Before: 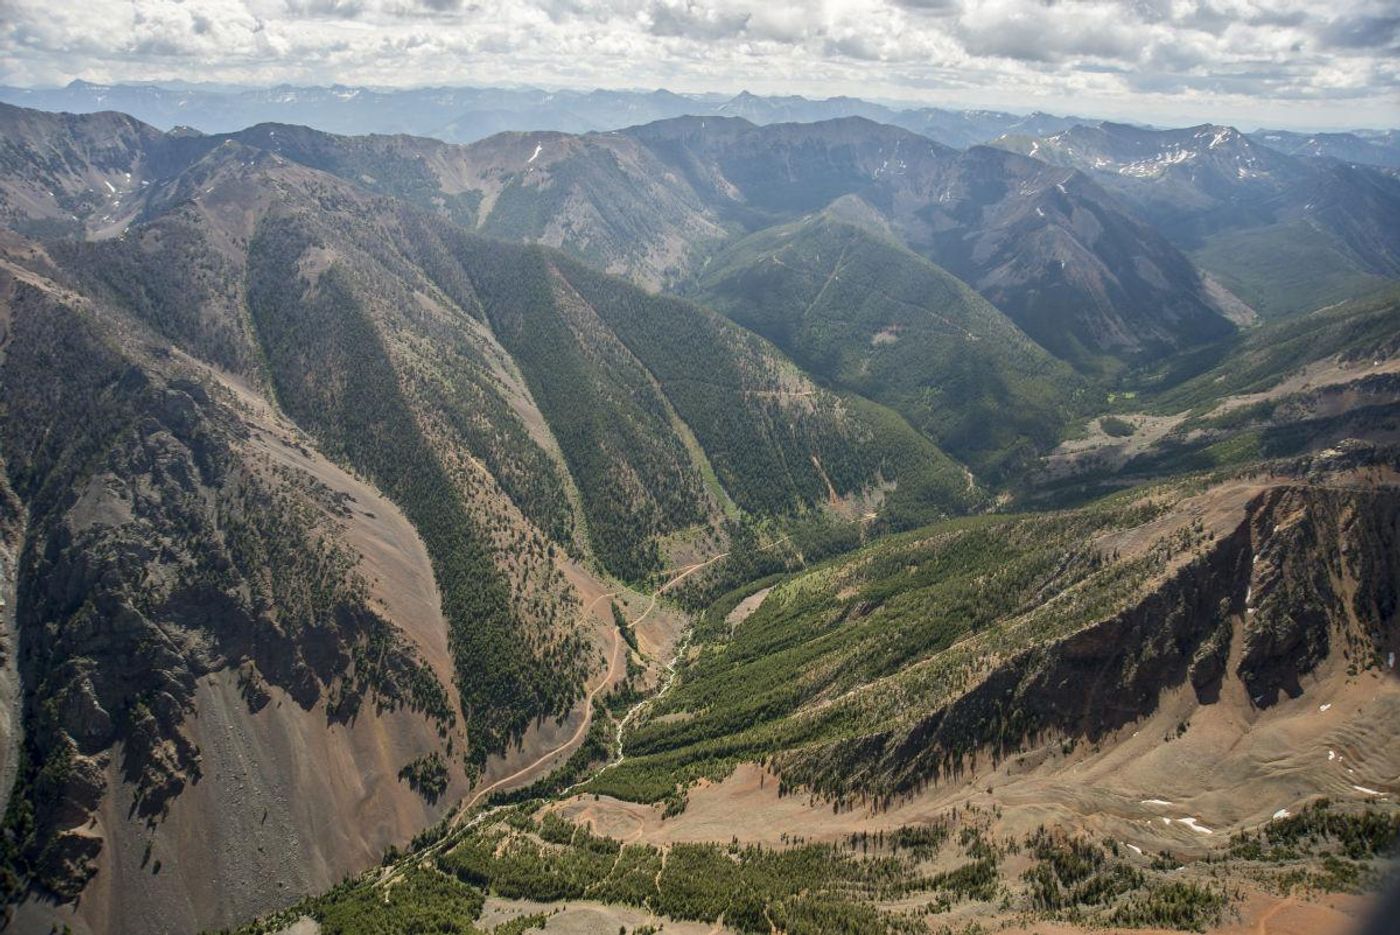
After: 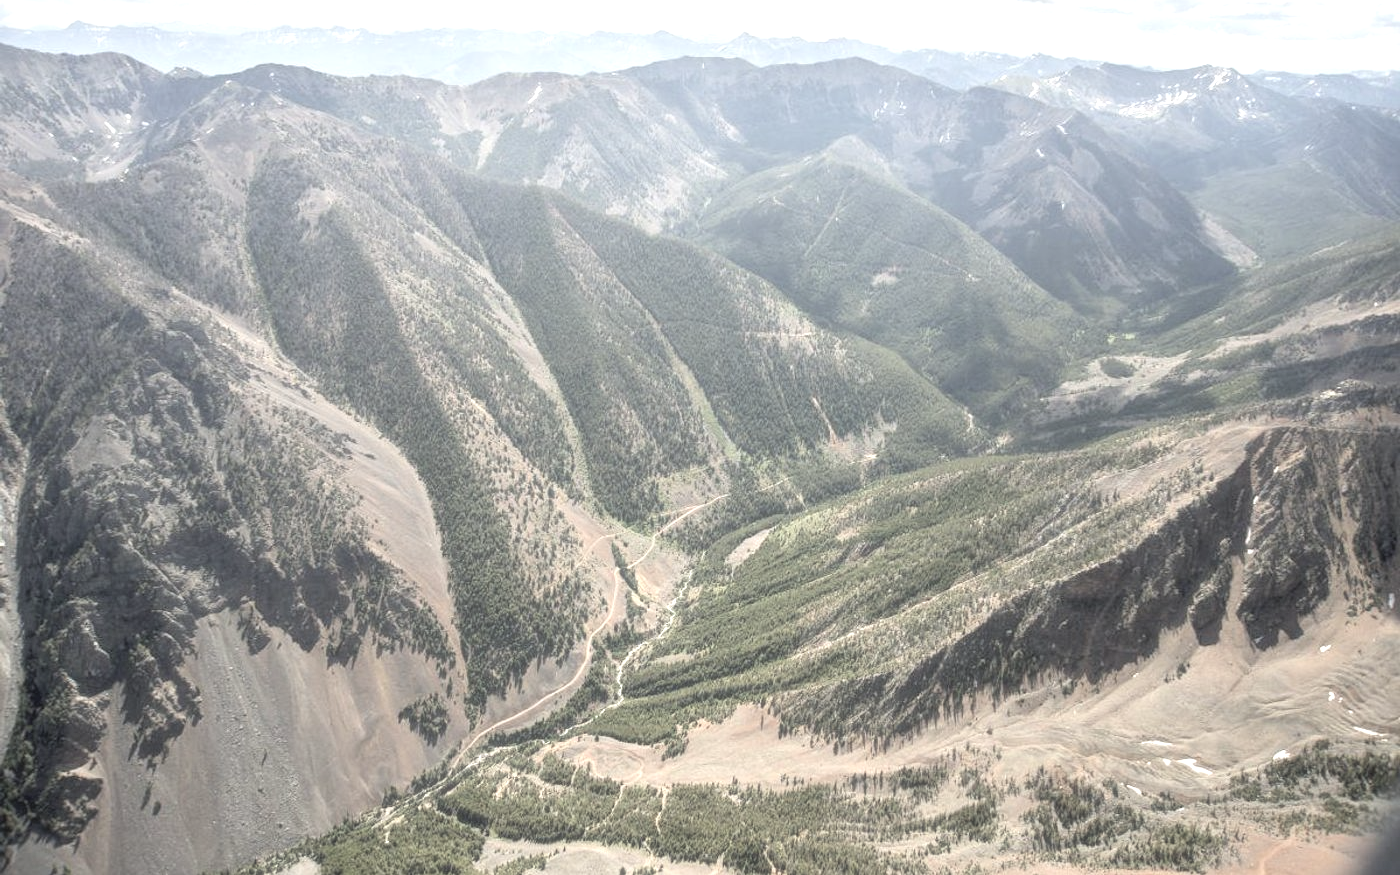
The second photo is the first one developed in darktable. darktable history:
haze removal: strength -0.11, compatibility mode true, adaptive false
exposure: exposure 1 EV, compensate exposure bias true, compensate highlight preservation false
crop and rotate: top 6.375%
contrast brightness saturation: brightness 0.187, saturation -0.514
